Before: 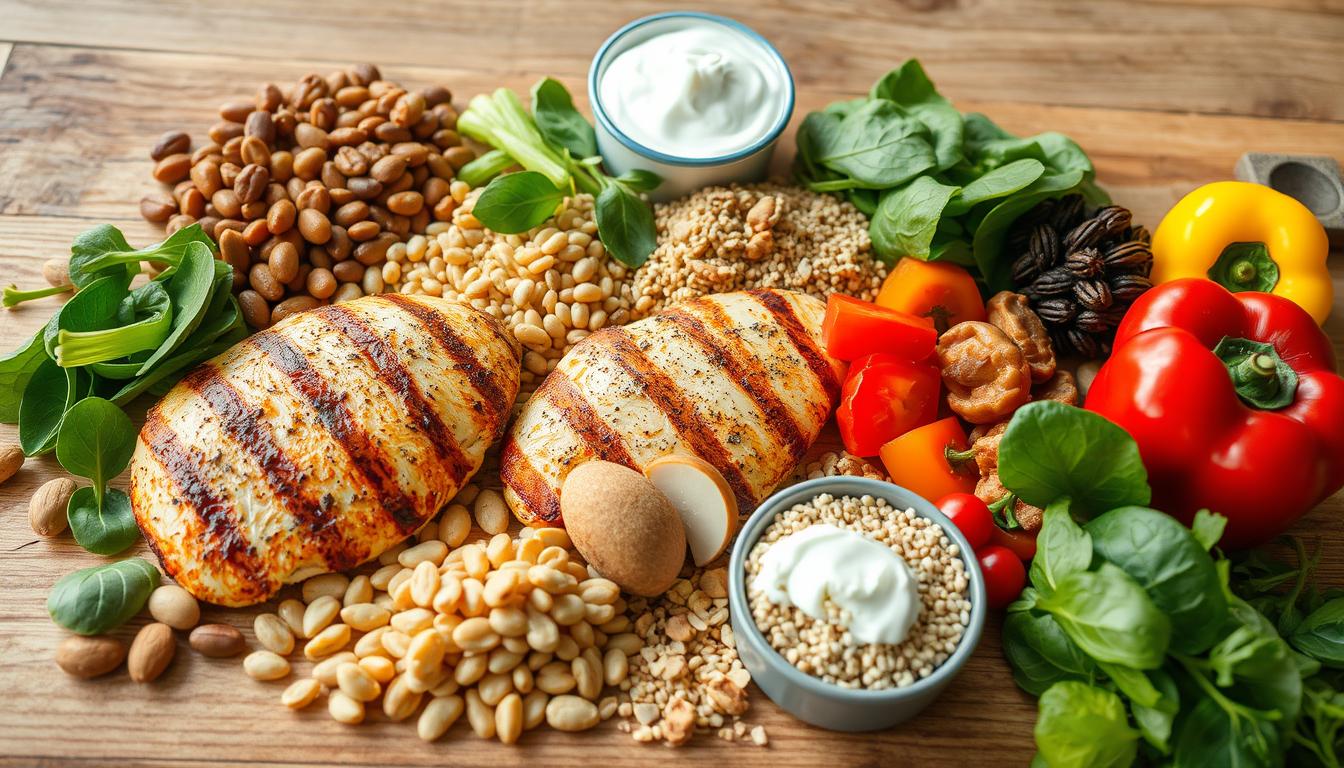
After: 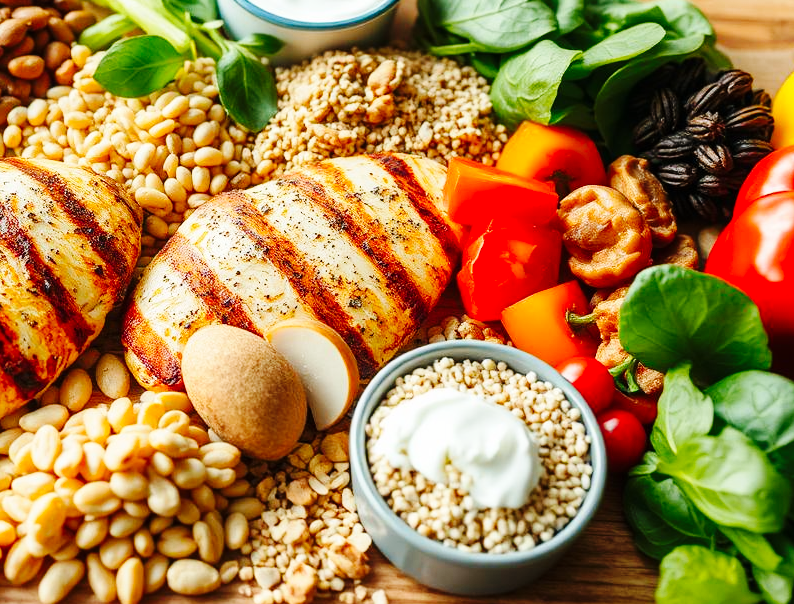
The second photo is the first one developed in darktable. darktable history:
crop and rotate: left 28.256%, top 17.734%, right 12.656%, bottom 3.573%
base curve: curves: ch0 [(0, 0) (0.036, 0.025) (0.121, 0.166) (0.206, 0.329) (0.605, 0.79) (1, 1)], preserve colors none
